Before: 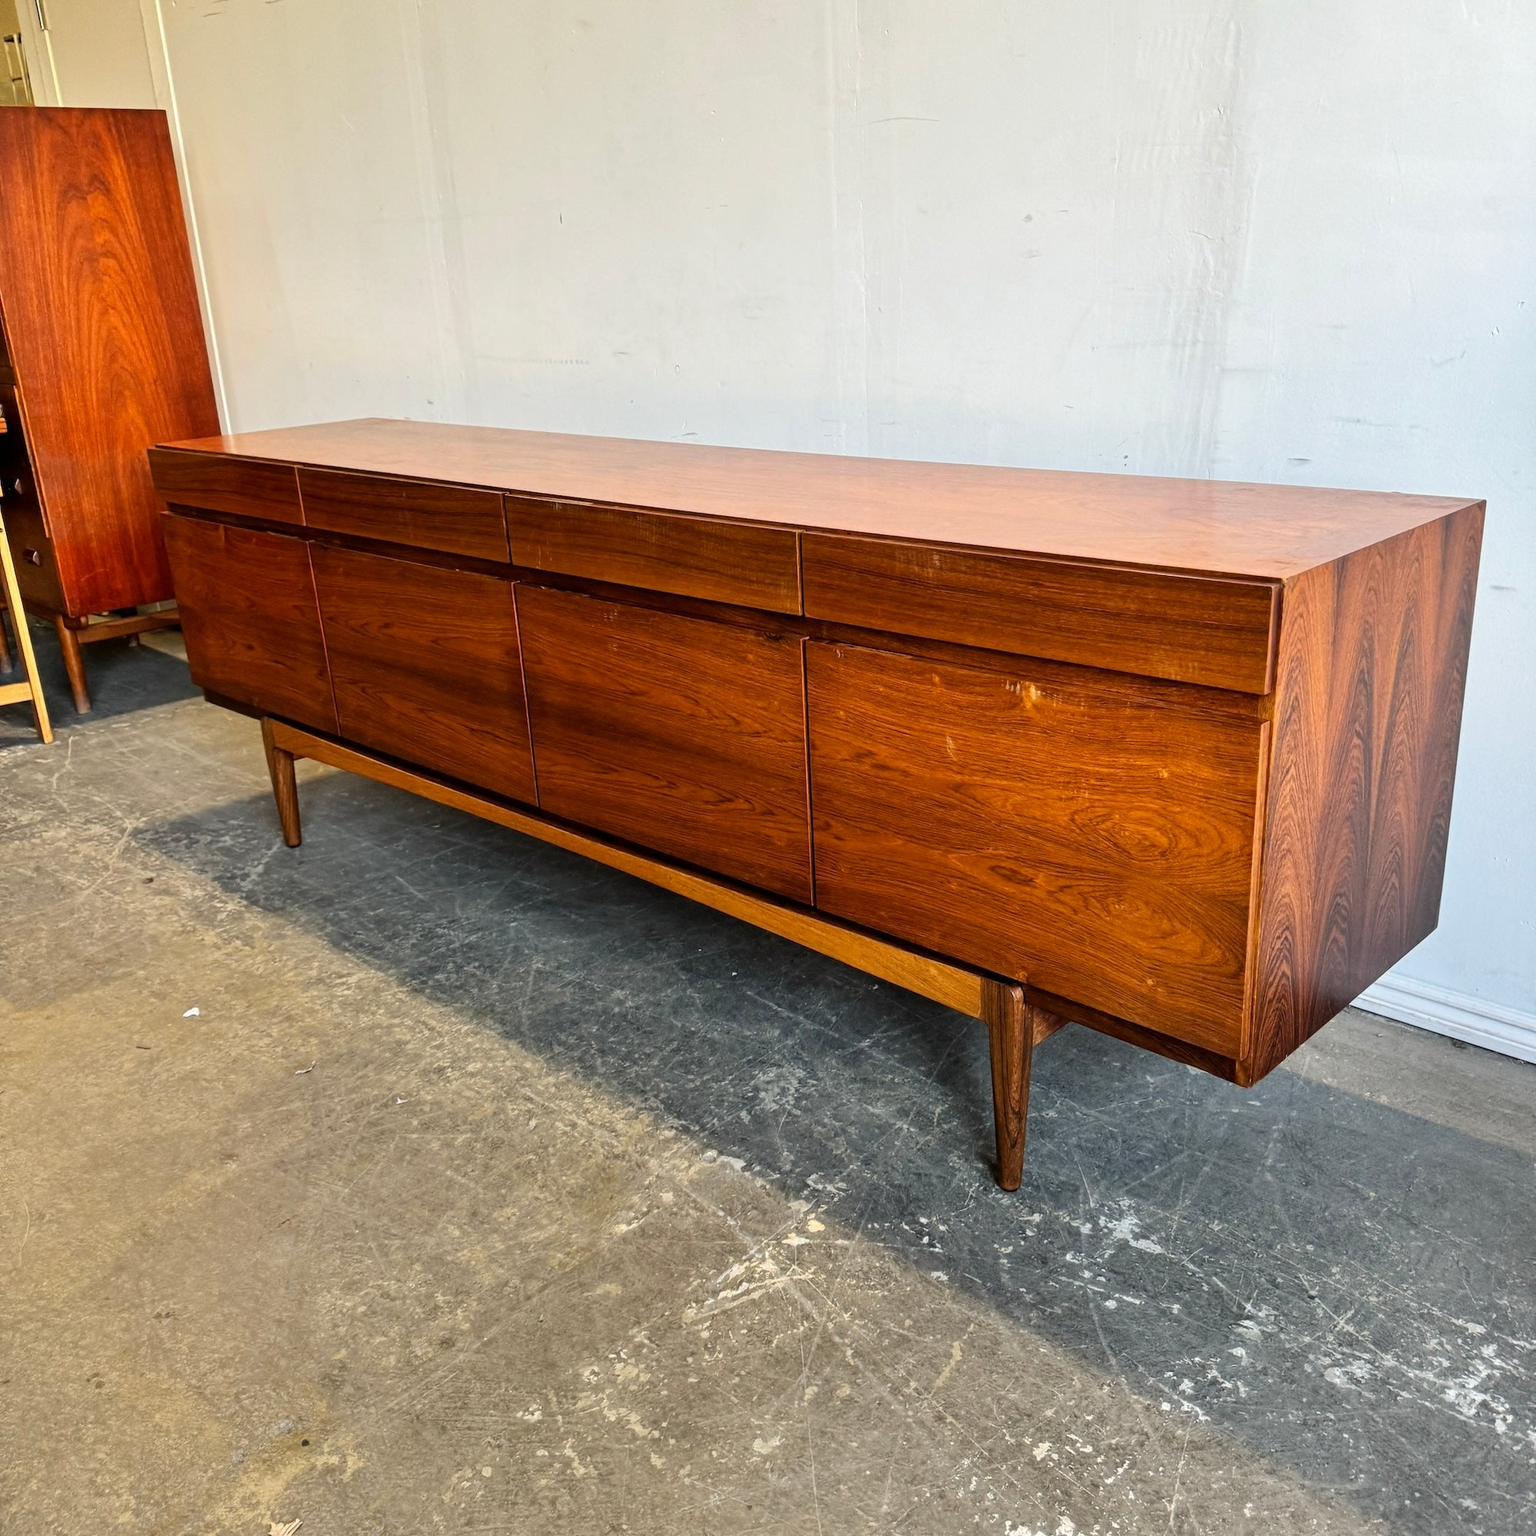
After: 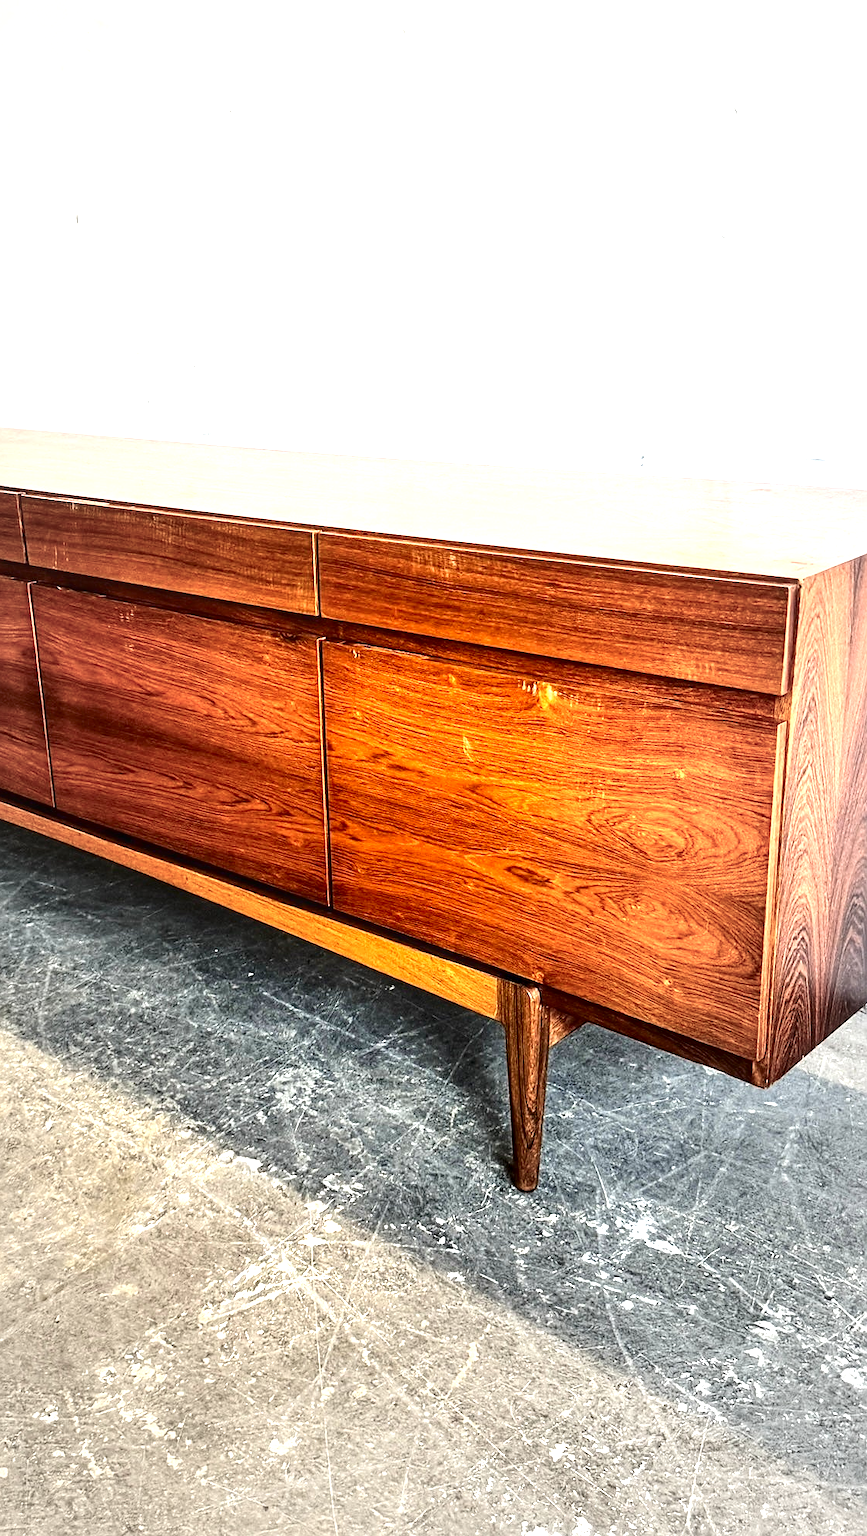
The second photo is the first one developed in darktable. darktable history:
crop: left 31.526%, top 0.019%, right 11.979%
vignetting: fall-off start 16.38%, fall-off radius 100.05%, brightness -0.292, width/height ratio 0.719
local contrast: on, module defaults
tone equalizer: edges refinement/feathering 500, mask exposure compensation -1.57 EV, preserve details no
contrast brightness saturation: contrast 0.198, brightness -0.11, saturation 0.1
sharpen: on, module defaults
exposure: black level correction 0, exposure 1.506 EV, compensate highlight preservation false
